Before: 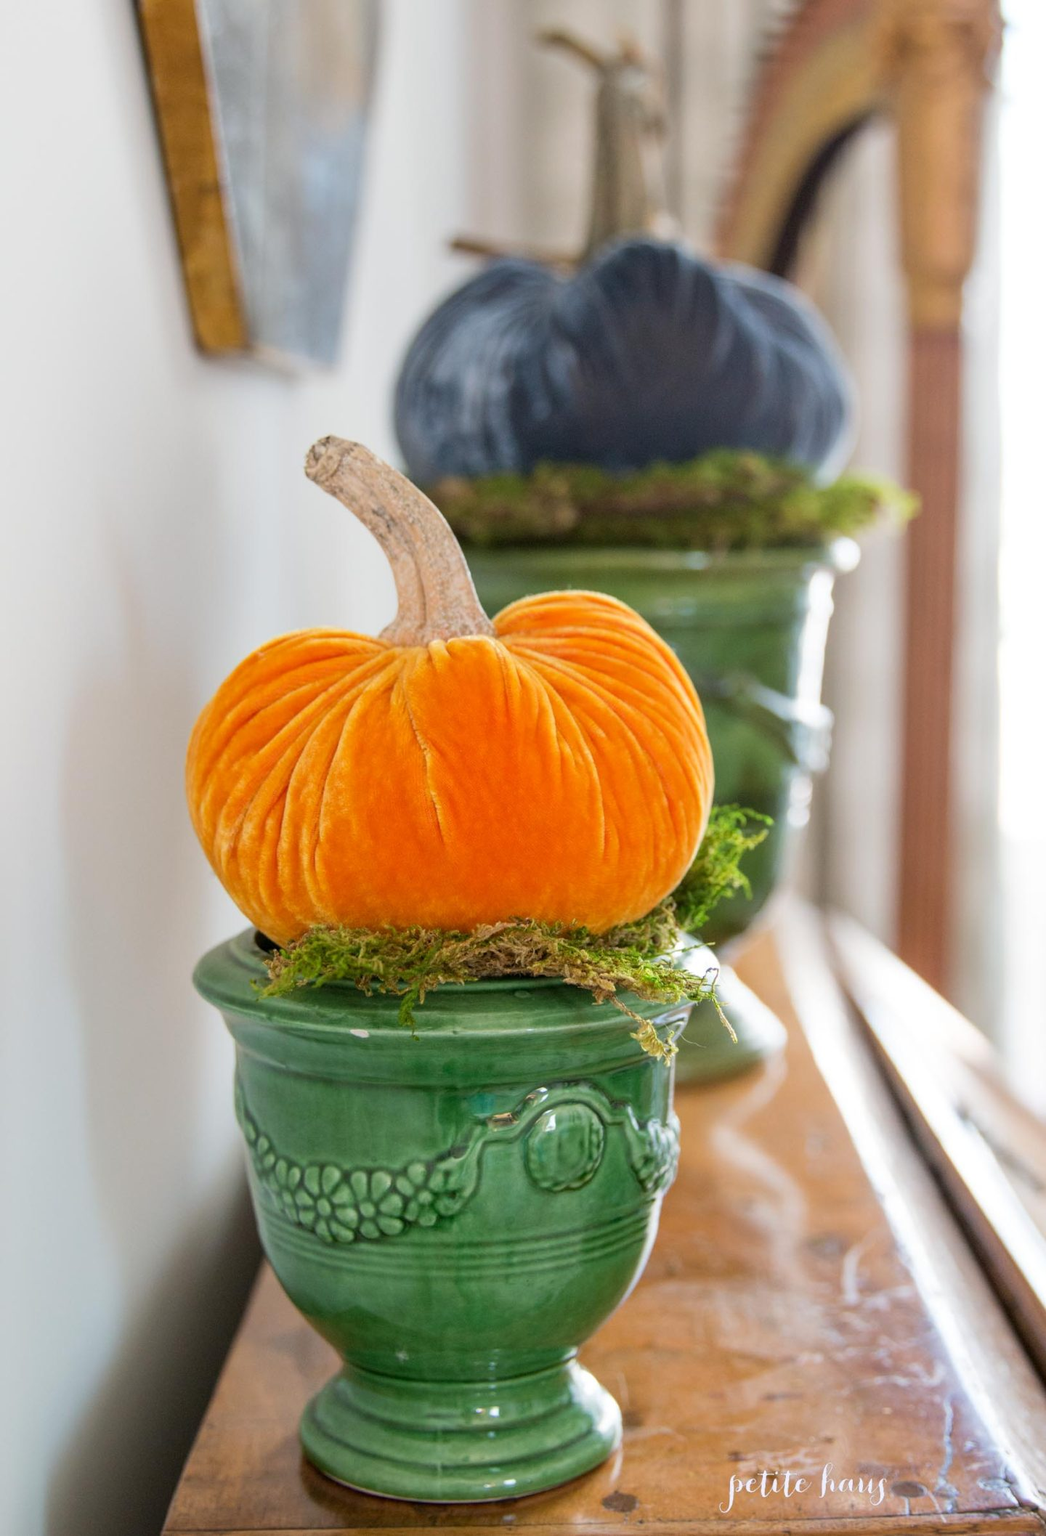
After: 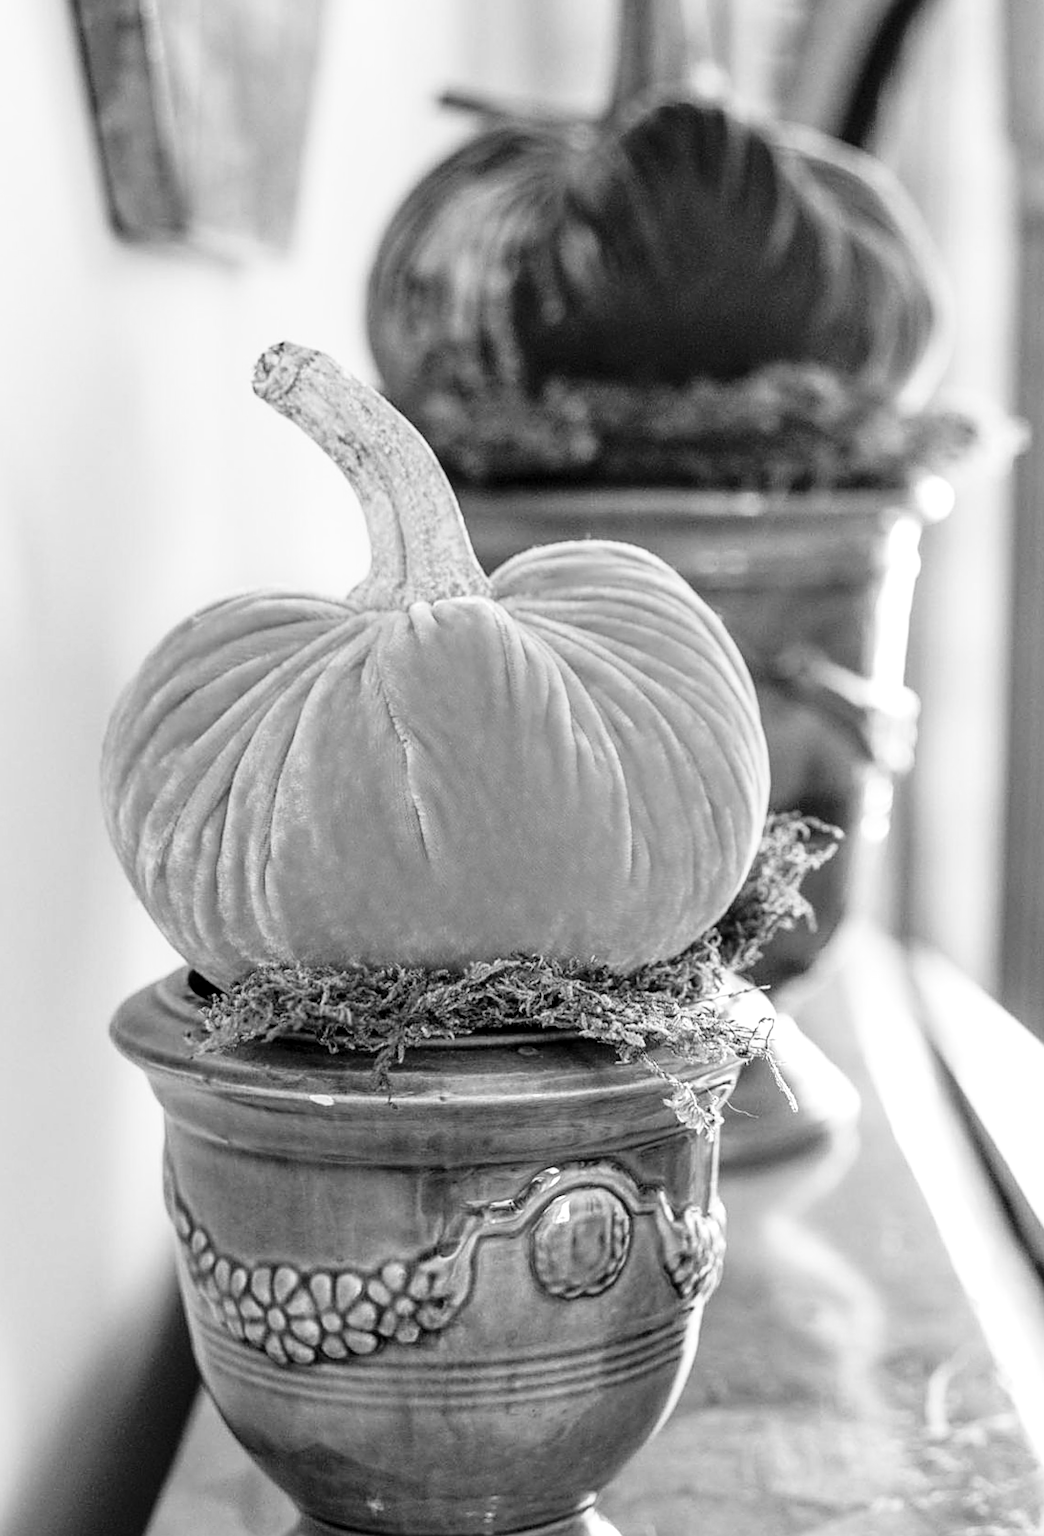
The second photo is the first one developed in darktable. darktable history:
sharpen: on, module defaults
crop and rotate: left 10.071%, top 10.071%, right 10.02%, bottom 10.02%
base curve: curves: ch0 [(0, 0) (0.032, 0.037) (0.105, 0.228) (0.435, 0.76) (0.856, 0.983) (1, 1)], preserve colors none
rotate and perspective: rotation 0.174°, lens shift (vertical) 0.013, lens shift (horizontal) 0.019, shear 0.001, automatic cropping original format, crop left 0.007, crop right 0.991, crop top 0.016, crop bottom 0.997
local contrast: on, module defaults
contrast brightness saturation: brightness -0.2, saturation 0.08
monochrome: on, module defaults
